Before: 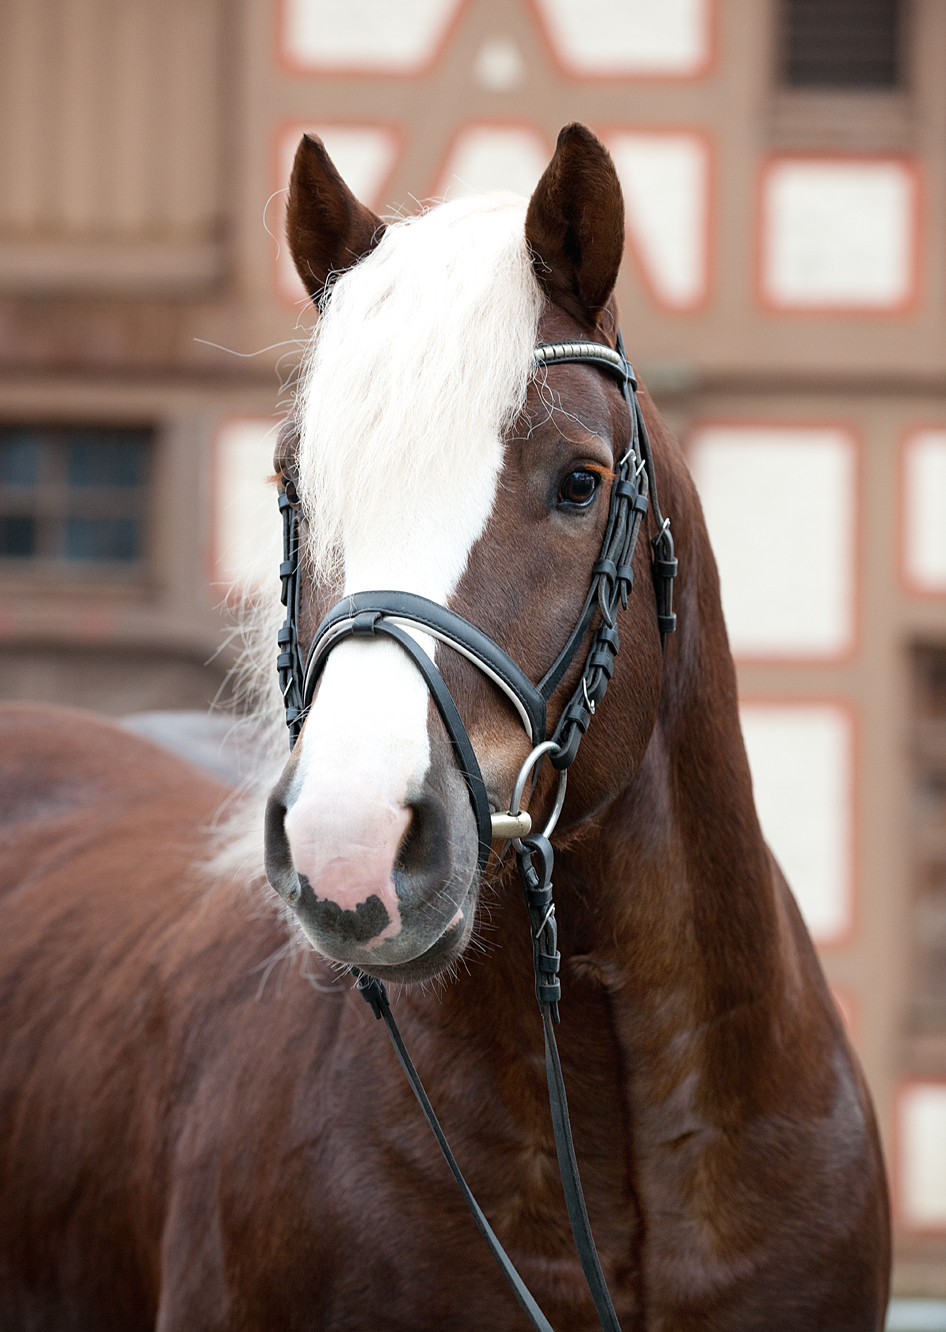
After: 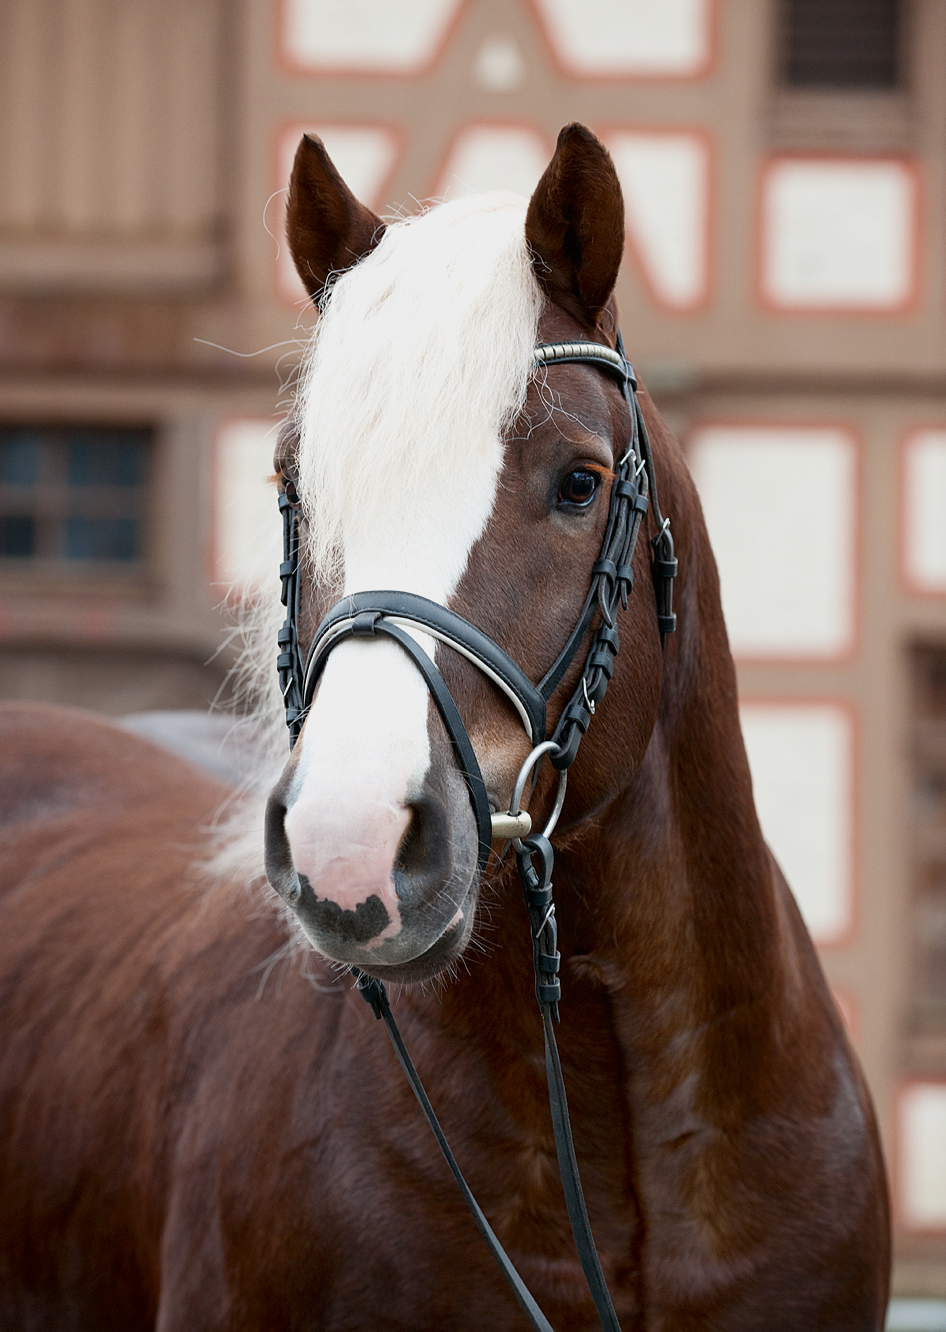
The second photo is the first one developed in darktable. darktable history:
contrast brightness saturation: contrast 0.218
tone equalizer: -8 EV 0.214 EV, -7 EV 0.449 EV, -6 EV 0.391 EV, -5 EV 0.227 EV, -3 EV -0.273 EV, -2 EV -0.387 EV, -1 EV -0.439 EV, +0 EV -0.257 EV, edges refinement/feathering 500, mask exposure compensation -1.57 EV, preserve details no
